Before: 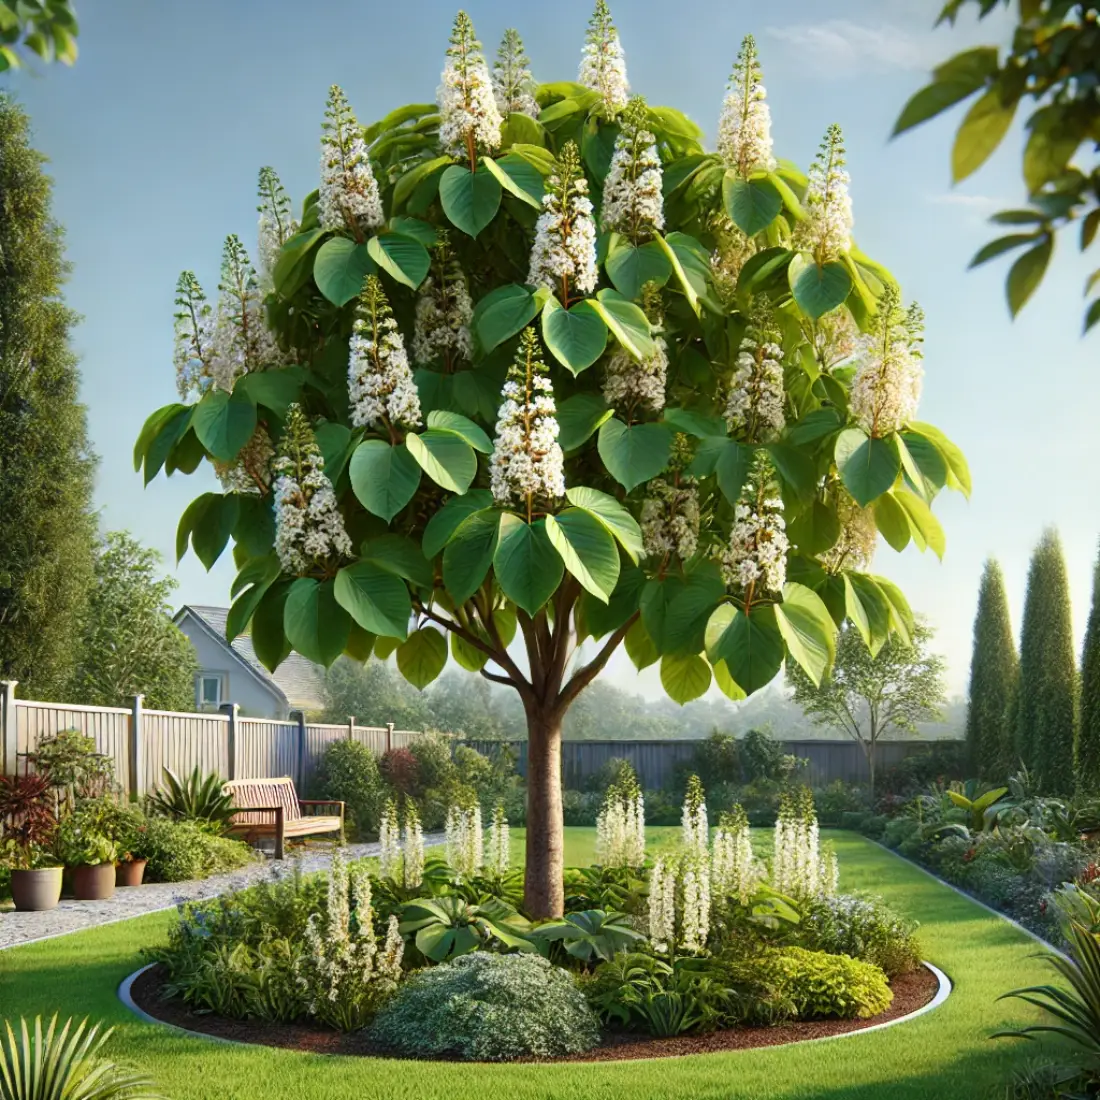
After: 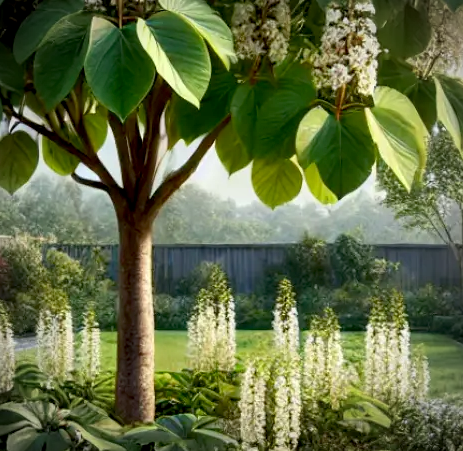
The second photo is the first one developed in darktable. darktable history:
vignetting: automatic ratio true
exposure: black level correction 0.01, exposure 0.014 EV, compensate highlight preservation false
local contrast: highlights 100%, shadows 100%, detail 120%, midtone range 0.2
crop: left 37.221%, top 45.169%, right 20.63%, bottom 13.777%
